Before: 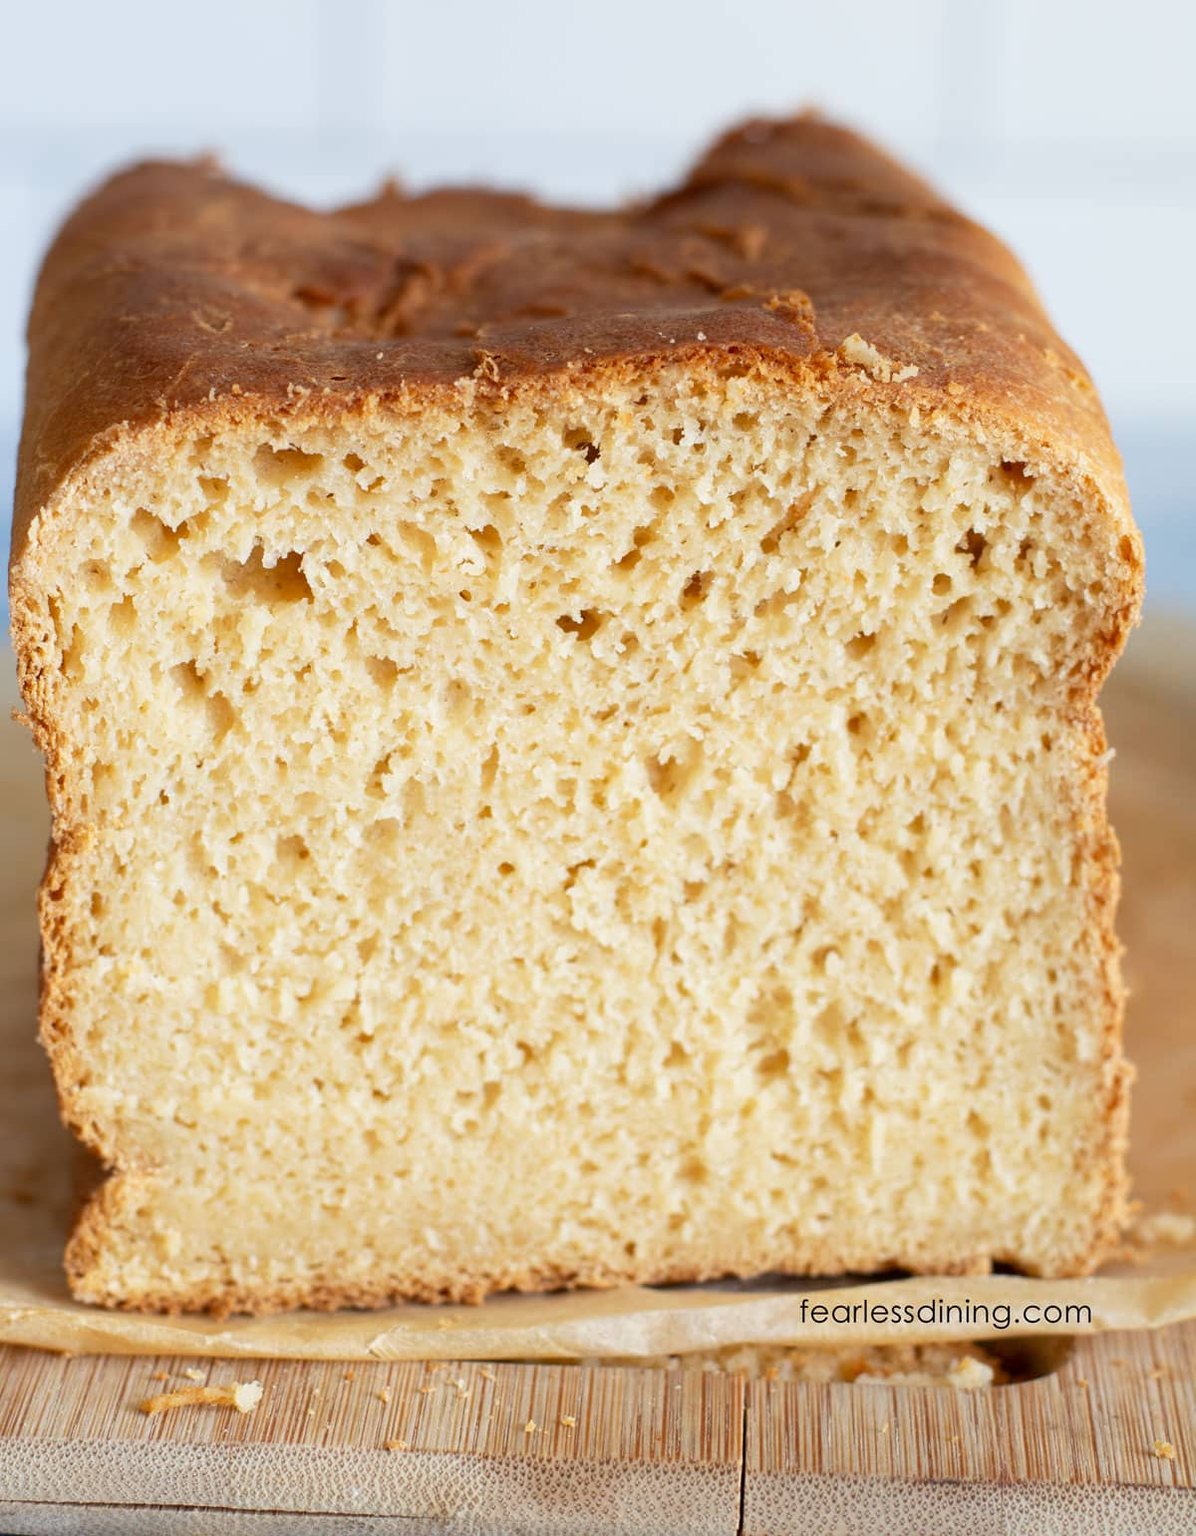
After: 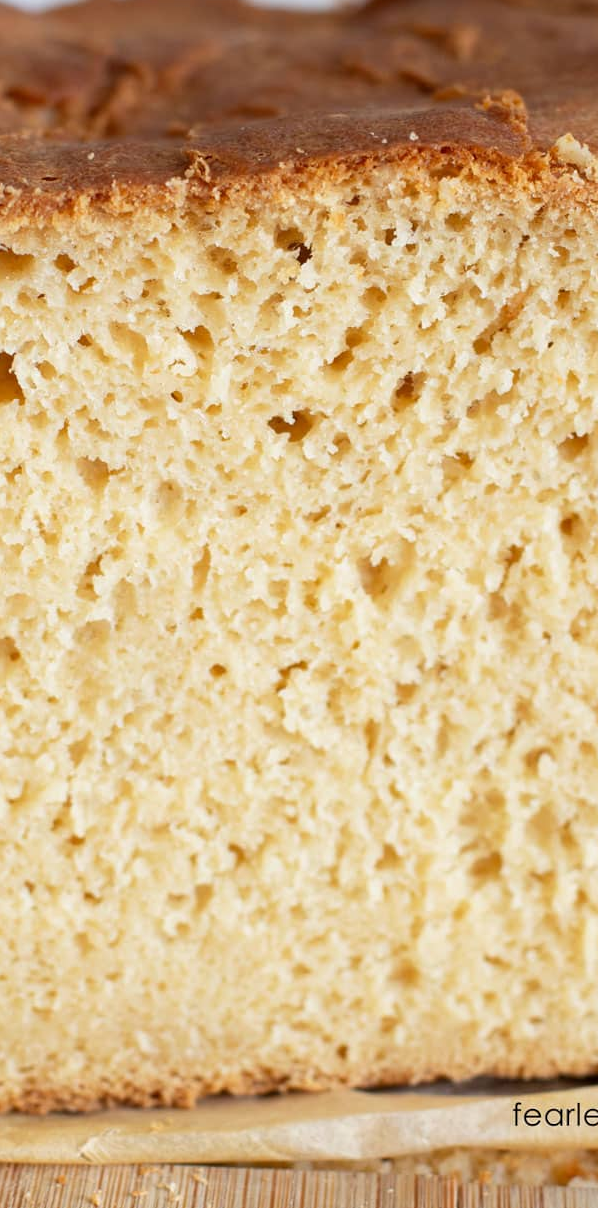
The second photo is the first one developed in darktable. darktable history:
crop and rotate: angle 0.018°, left 24.228%, top 13.083%, right 25.854%, bottom 8.458%
